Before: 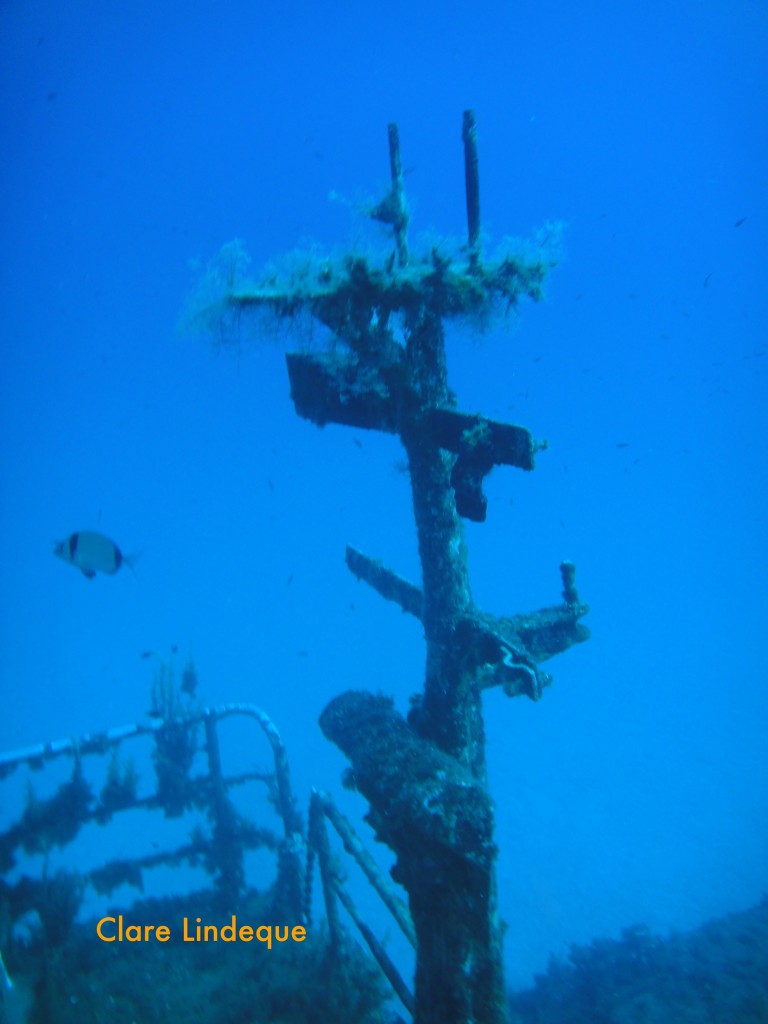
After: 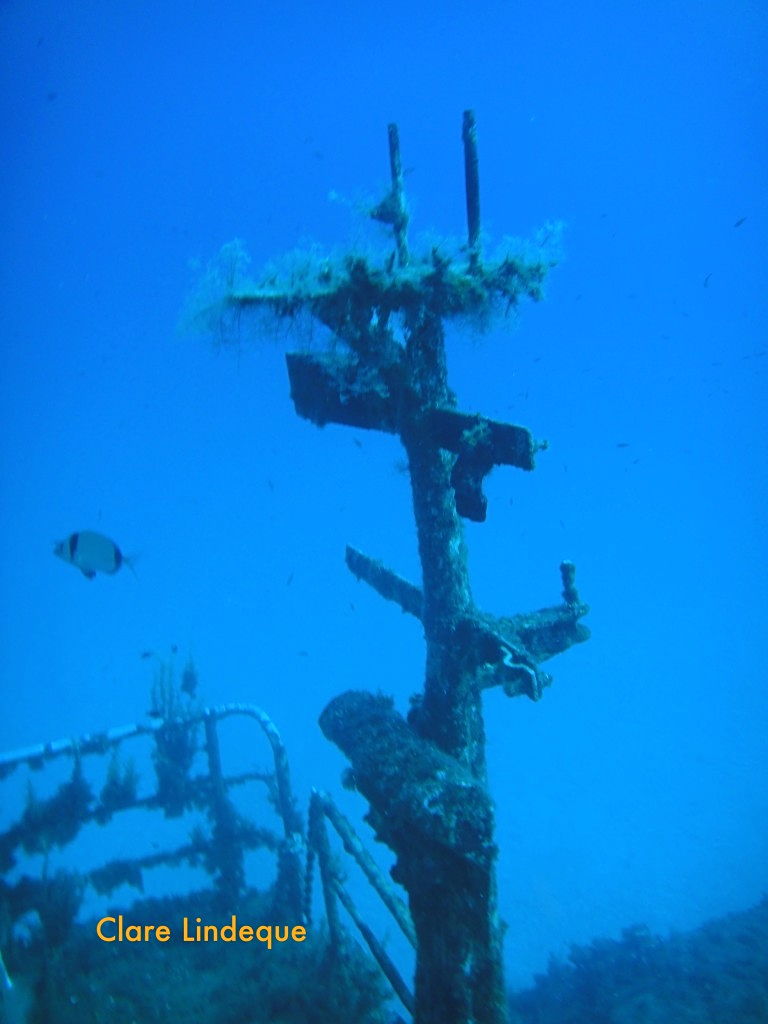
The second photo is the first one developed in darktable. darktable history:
sharpen: amount 0.2
exposure: exposure 0.128 EV, compensate highlight preservation false
shadows and highlights: shadows 62.66, white point adjustment 0.37, highlights -34.44, compress 83.82%
